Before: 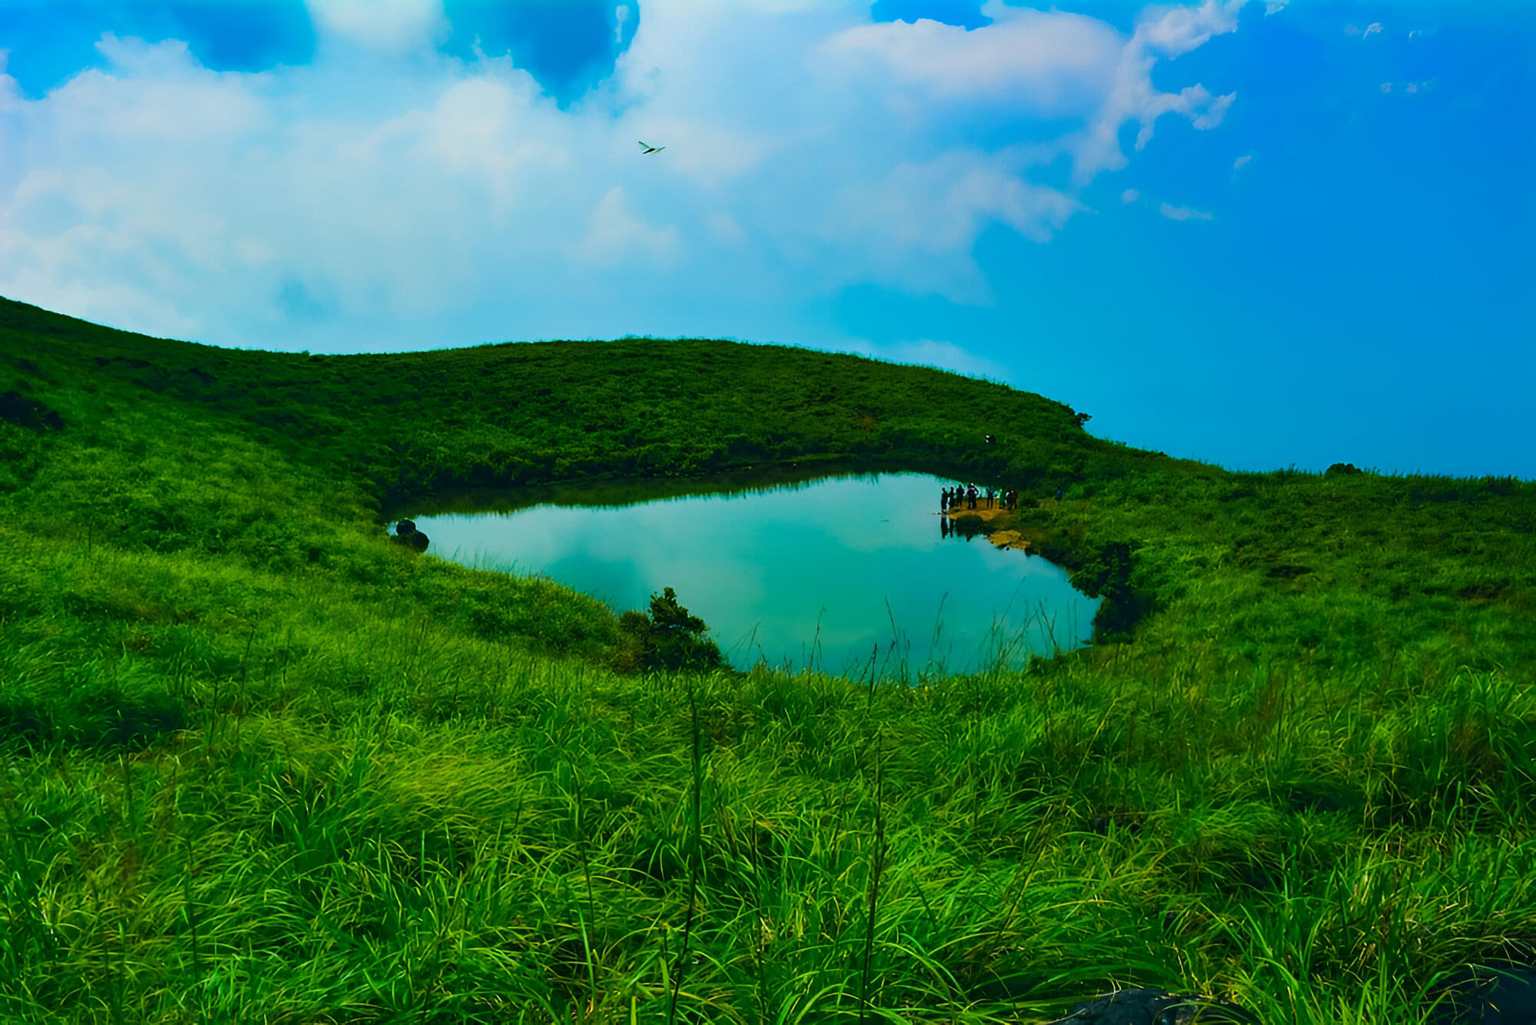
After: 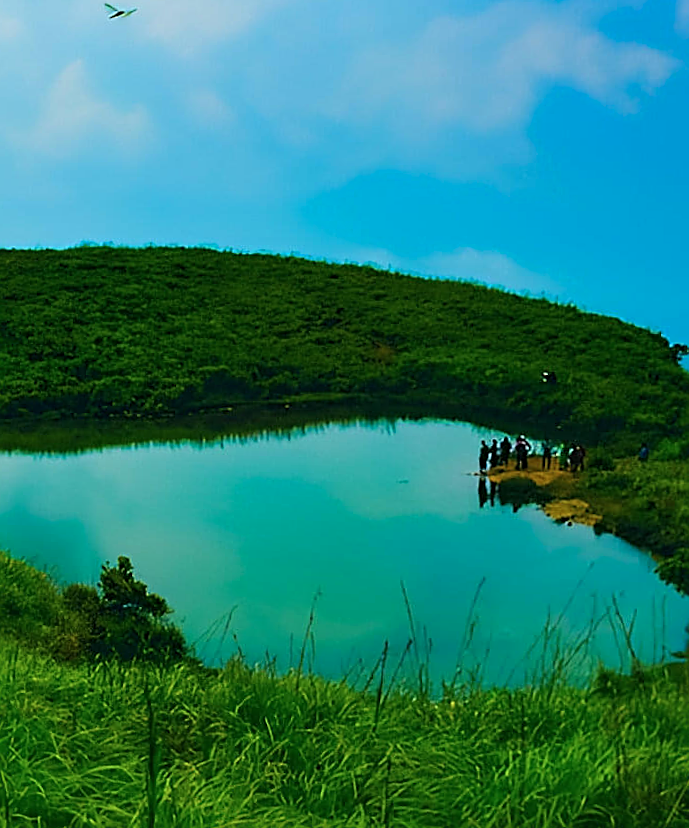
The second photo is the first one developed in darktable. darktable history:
sharpen: on, module defaults
crop and rotate: left 29.476%, top 10.214%, right 35.32%, bottom 17.333%
rotate and perspective: rotation 1.69°, lens shift (vertical) -0.023, lens shift (horizontal) -0.291, crop left 0.025, crop right 0.988, crop top 0.092, crop bottom 0.842
white balance: emerald 1
color balance: input saturation 100.43%, contrast fulcrum 14.22%, output saturation 70.41%
color balance rgb: linear chroma grading › global chroma 15%, perceptual saturation grading › global saturation 30%
